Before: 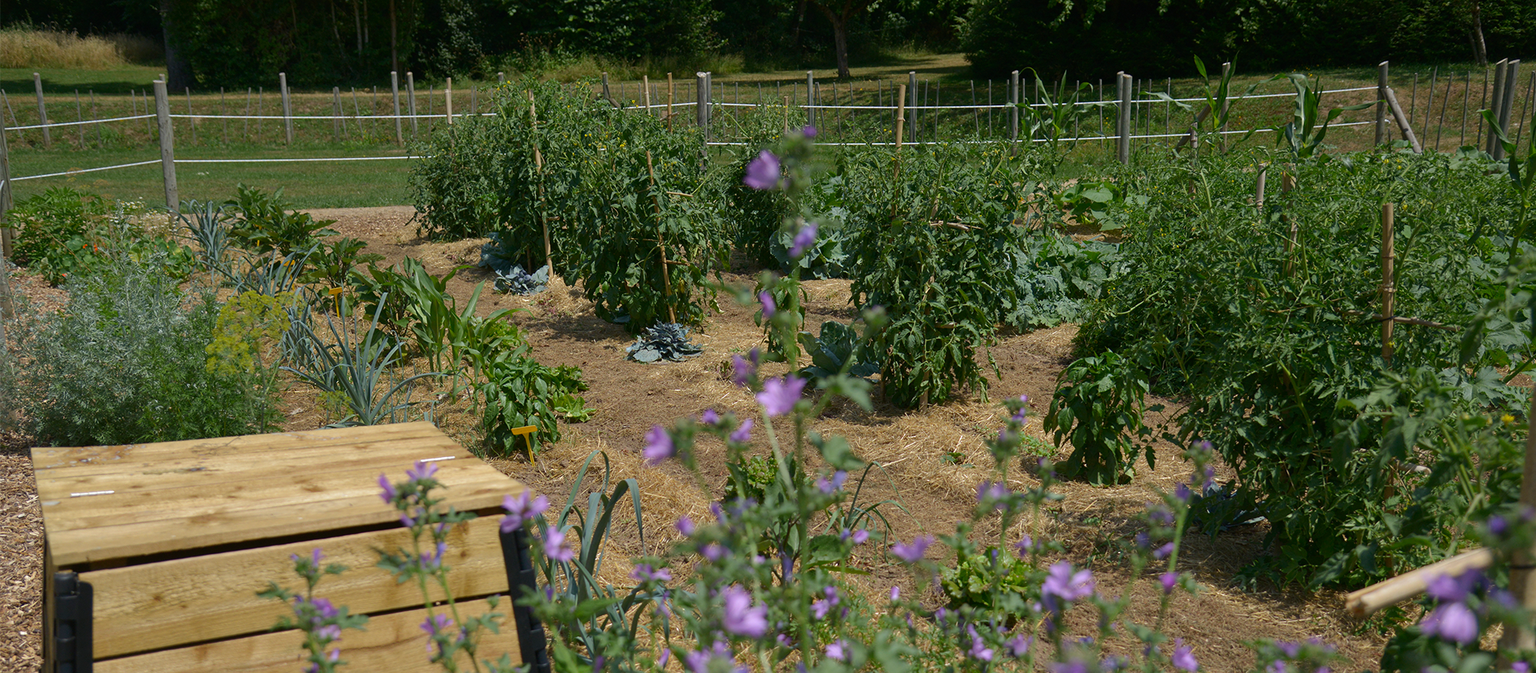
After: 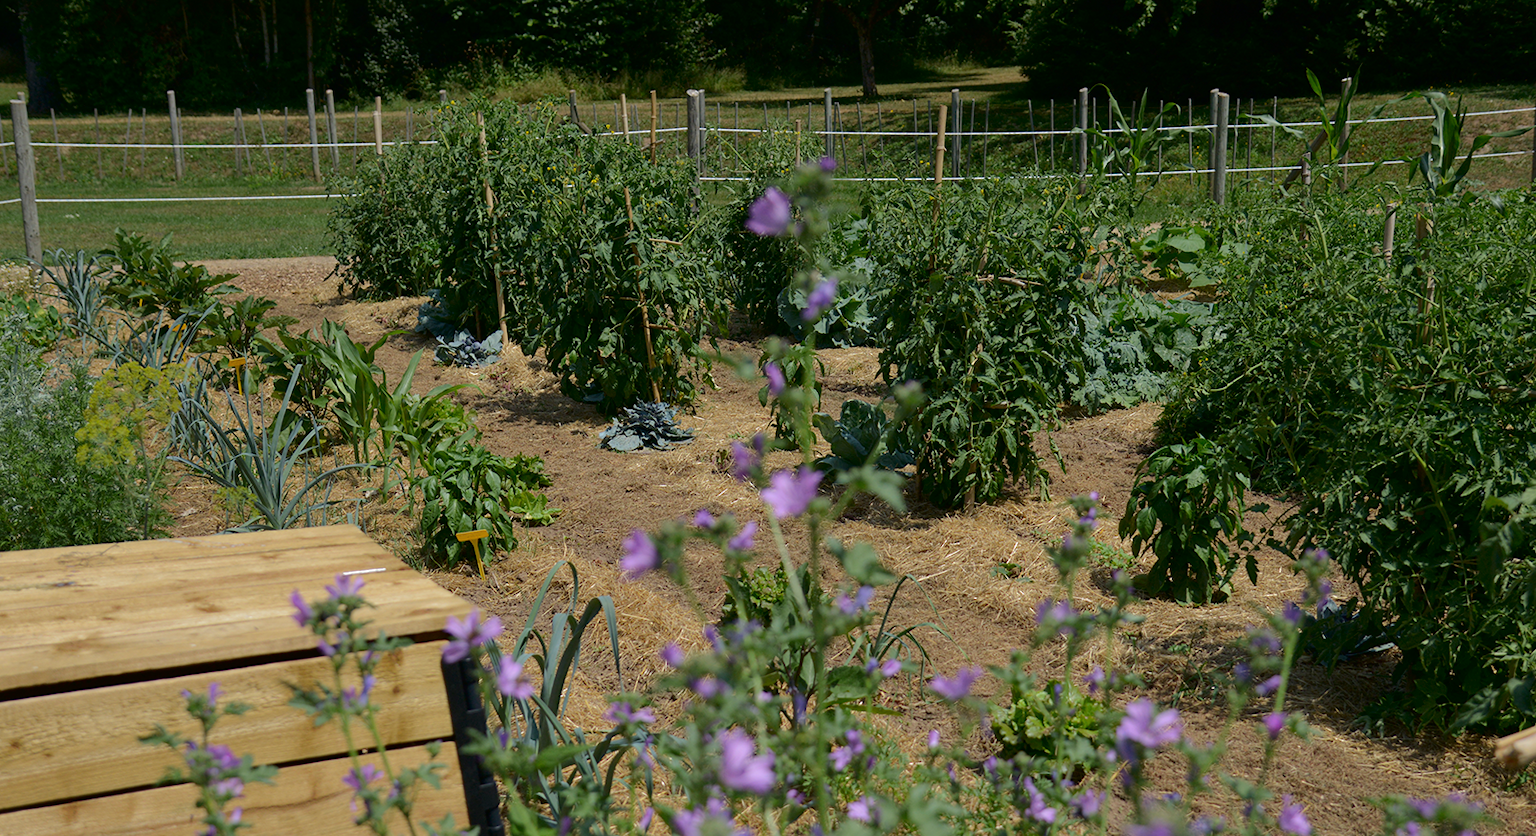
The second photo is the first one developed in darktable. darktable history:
crop and rotate: left 9.496%, right 10.194%
tone curve: curves: ch0 [(0, 0) (0.003, 0.002) (0.011, 0.006) (0.025, 0.013) (0.044, 0.019) (0.069, 0.032) (0.1, 0.056) (0.136, 0.095) (0.177, 0.144) (0.224, 0.193) (0.277, 0.26) (0.335, 0.331) (0.399, 0.405) (0.468, 0.479) (0.543, 0.552) (0.623, 0.624) (0.709, 0.699) (0.801, 0.772) (0.898, 0.856) (1, 1)], color space Lab, independent channels, preserve colors none
